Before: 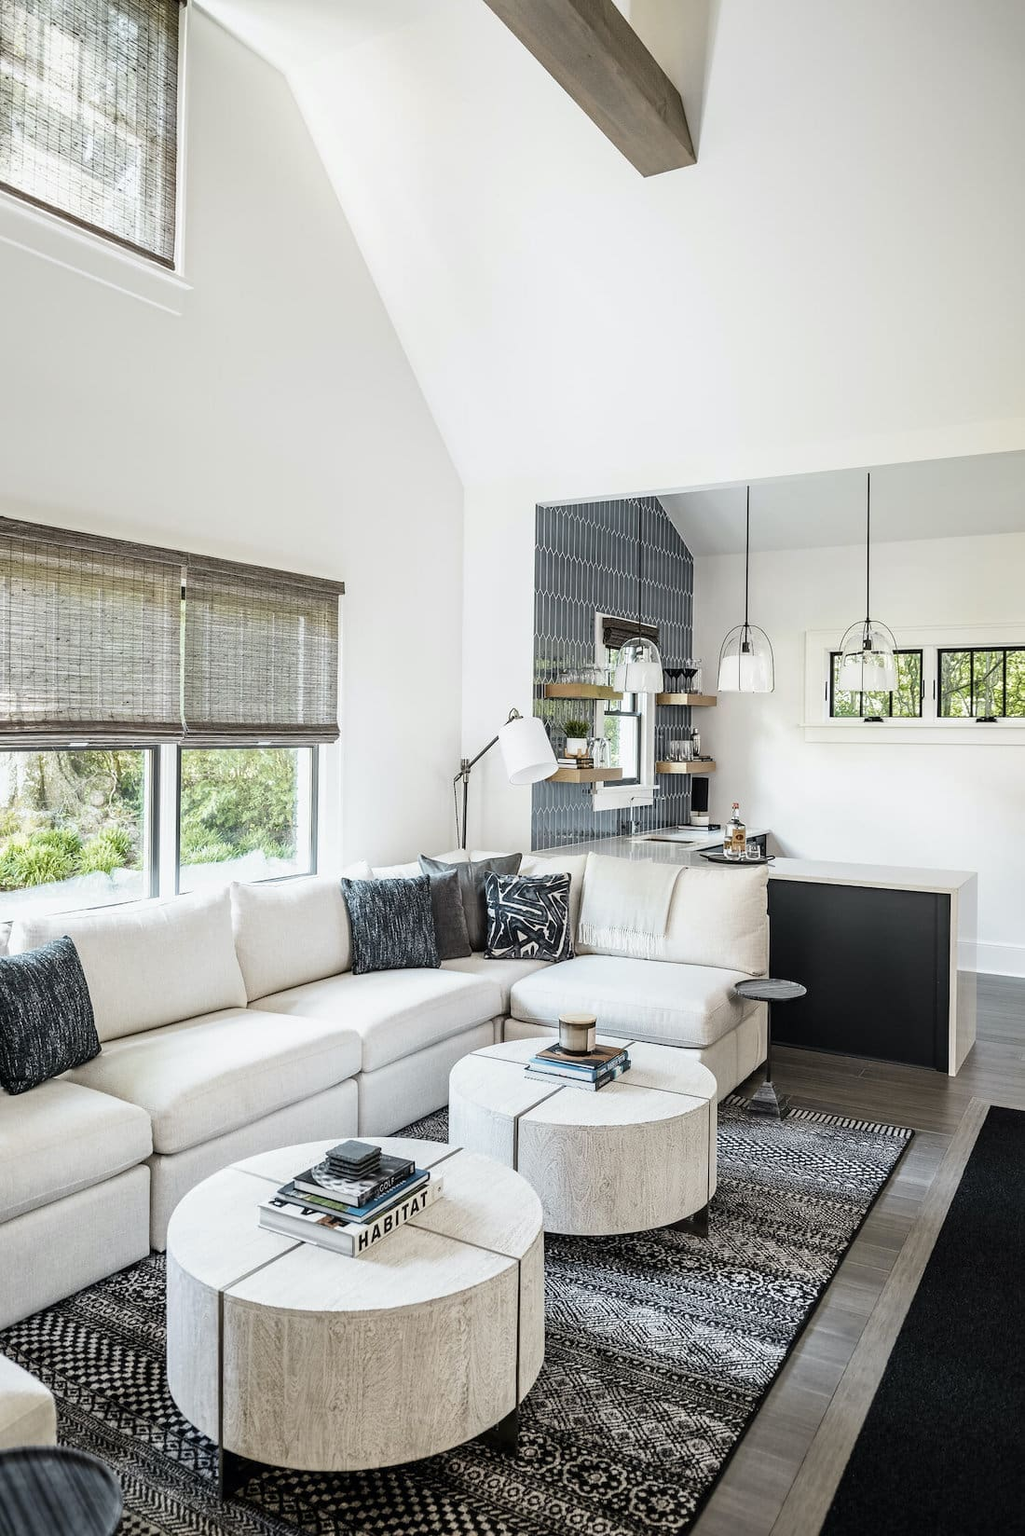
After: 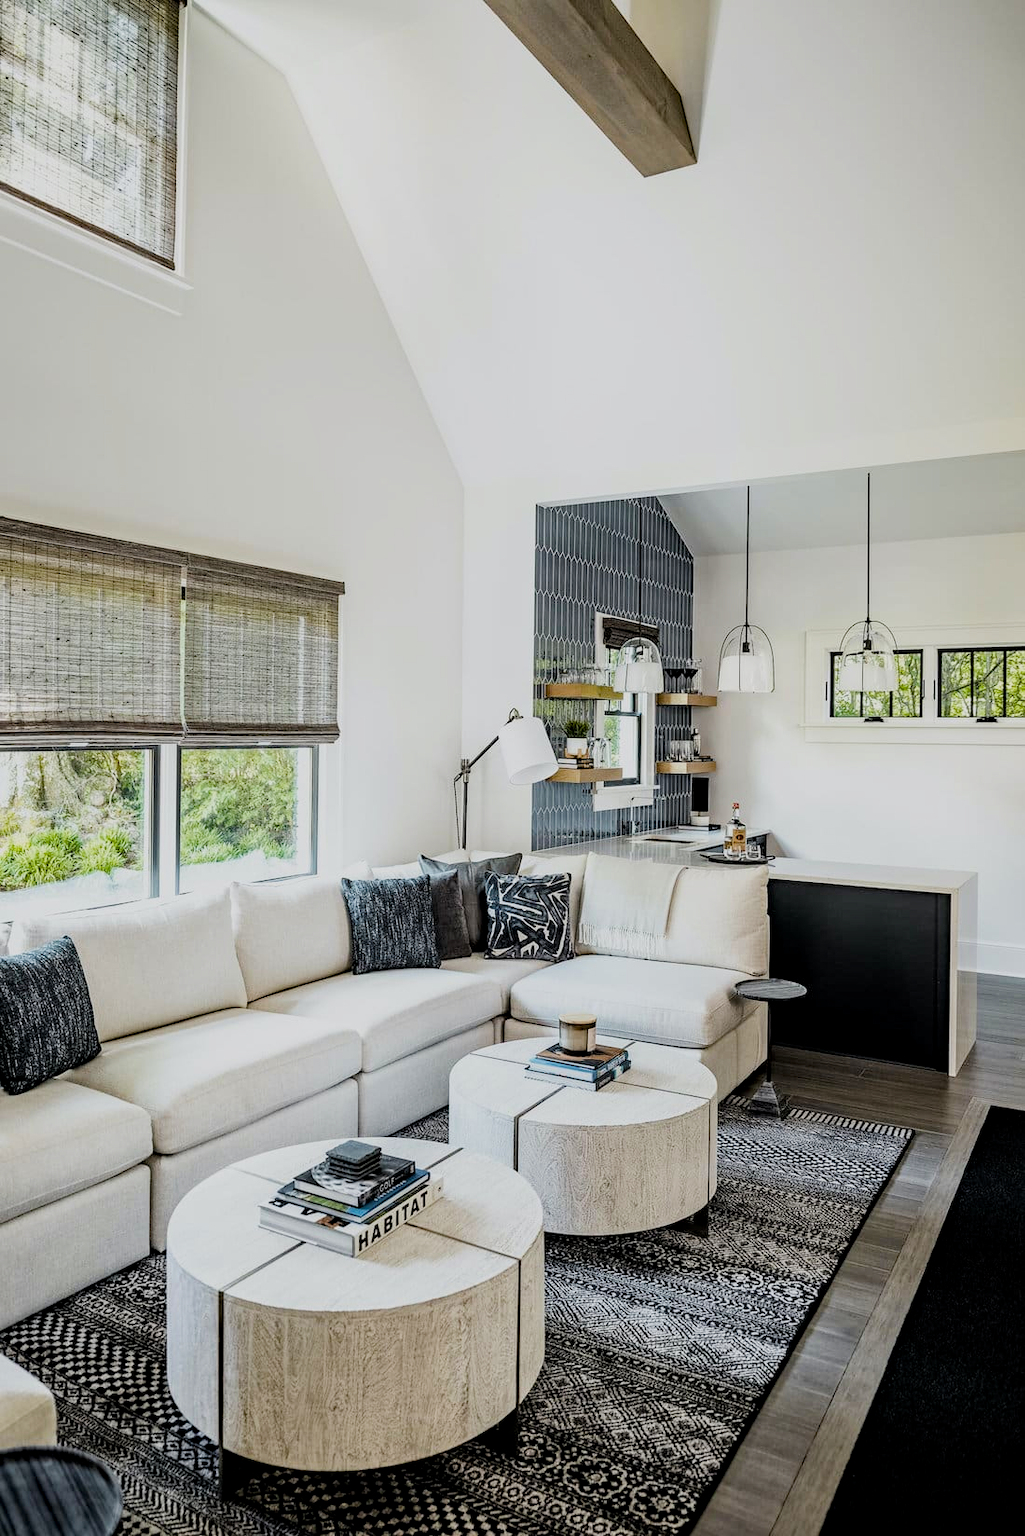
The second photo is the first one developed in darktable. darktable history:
color balance rgb: shadows lift › luminance -20.071%, power › hue 313.87°, perceptual saturation grading › global saturation 29.739%
filmic rgb: black relative exposure -8.03 EV, white relative exposure 4.04 EV, hardness 4.19
haze removal: strength 0.287, distance 0.249, compatibility mode true
local contrast: highlights 100%, shadows 101%, detail 120%, midtone range 0.2
